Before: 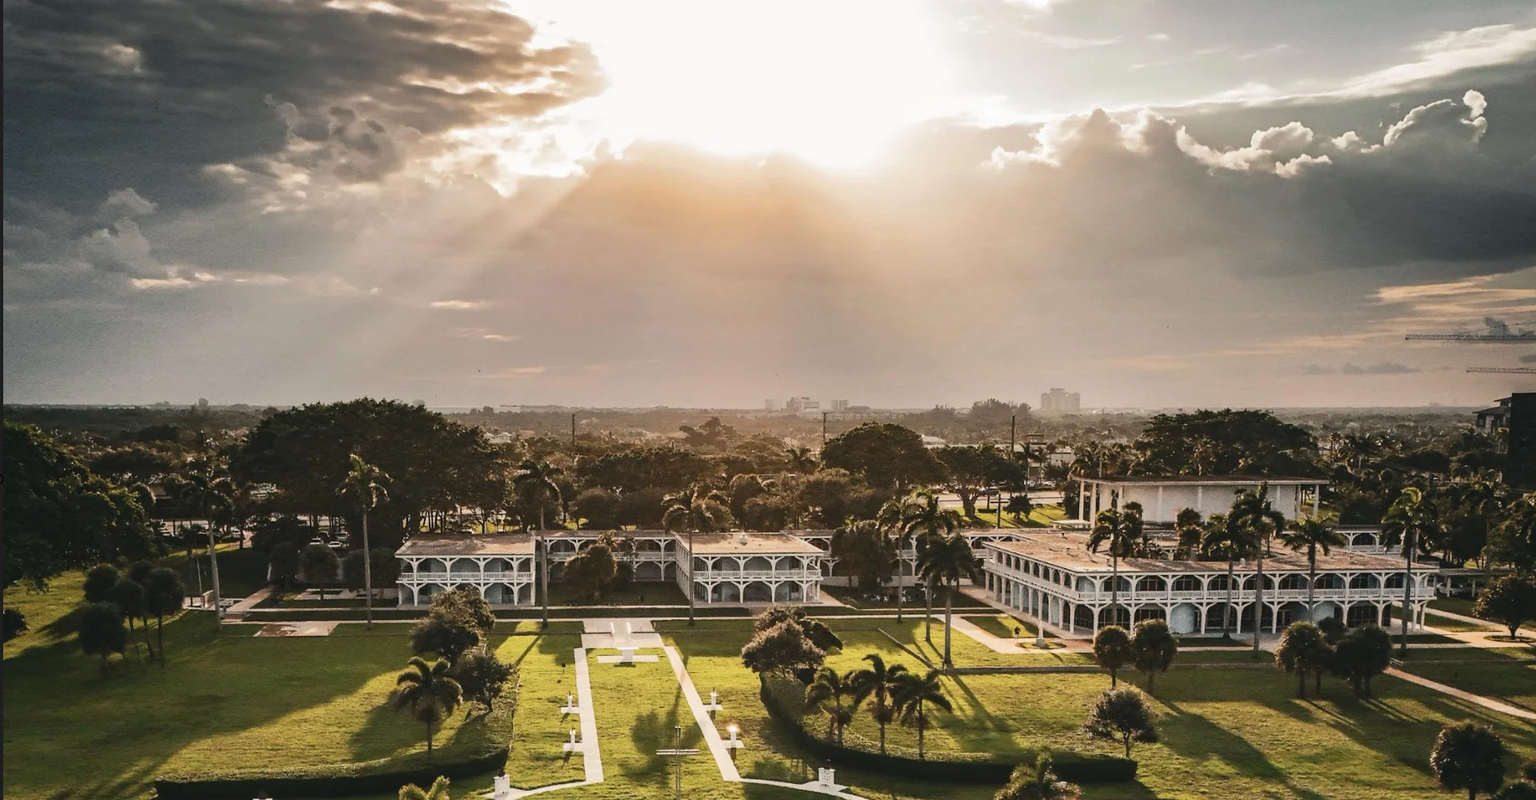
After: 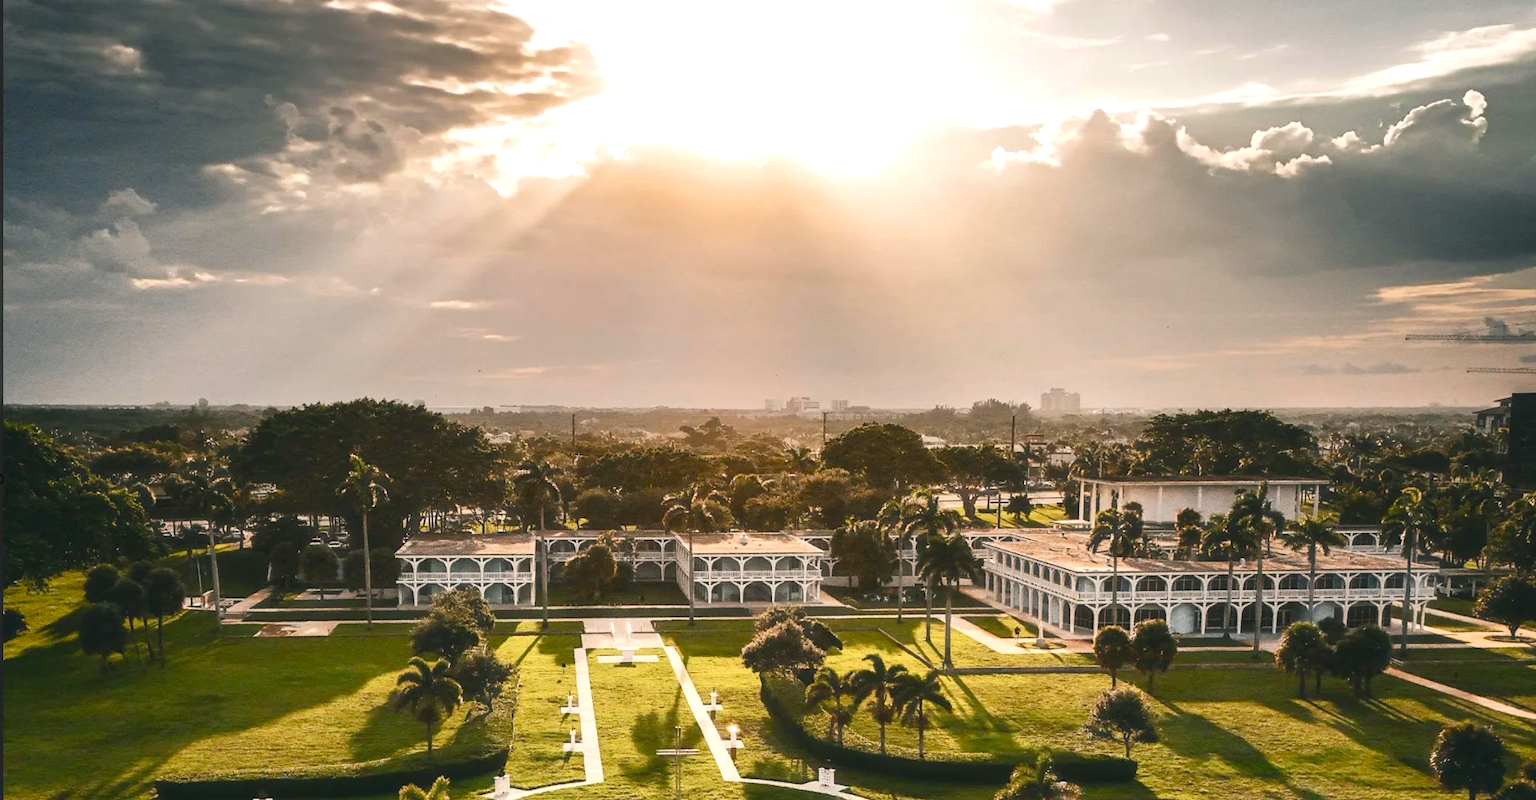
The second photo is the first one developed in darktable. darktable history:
haze removal: strength -0.089, distance 0.361, compatibility mode true, adaptive false
color balance rgb: shadows lift › chroma 1.001%, shadows lift › hue 215.43°, highlights gain › chroma 1.069%, highlights gain › hue 53.4°, perceptual saturation grading › global saturation 19.575%, perceptual saturation grading › highlights -24.791%, perceptual saturation grading › shadows 49.216%, perceptual brilliance grading › global brilliance 9.403%
